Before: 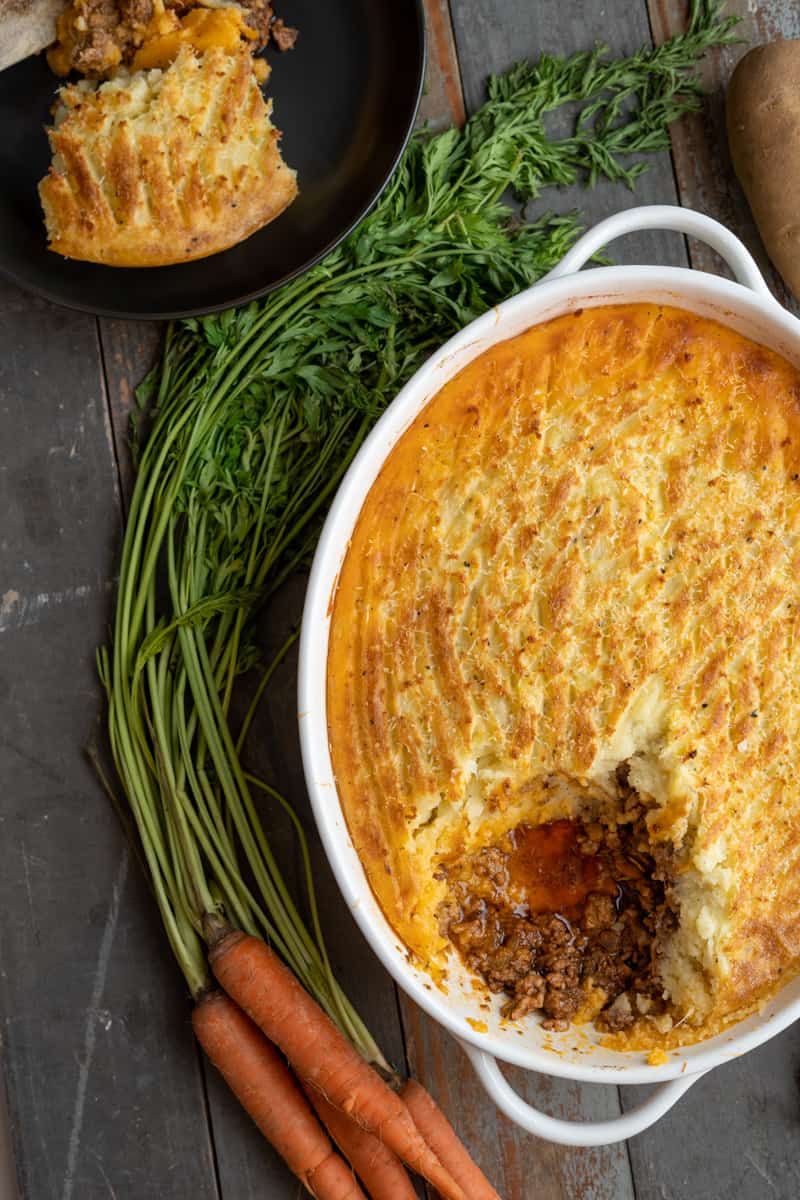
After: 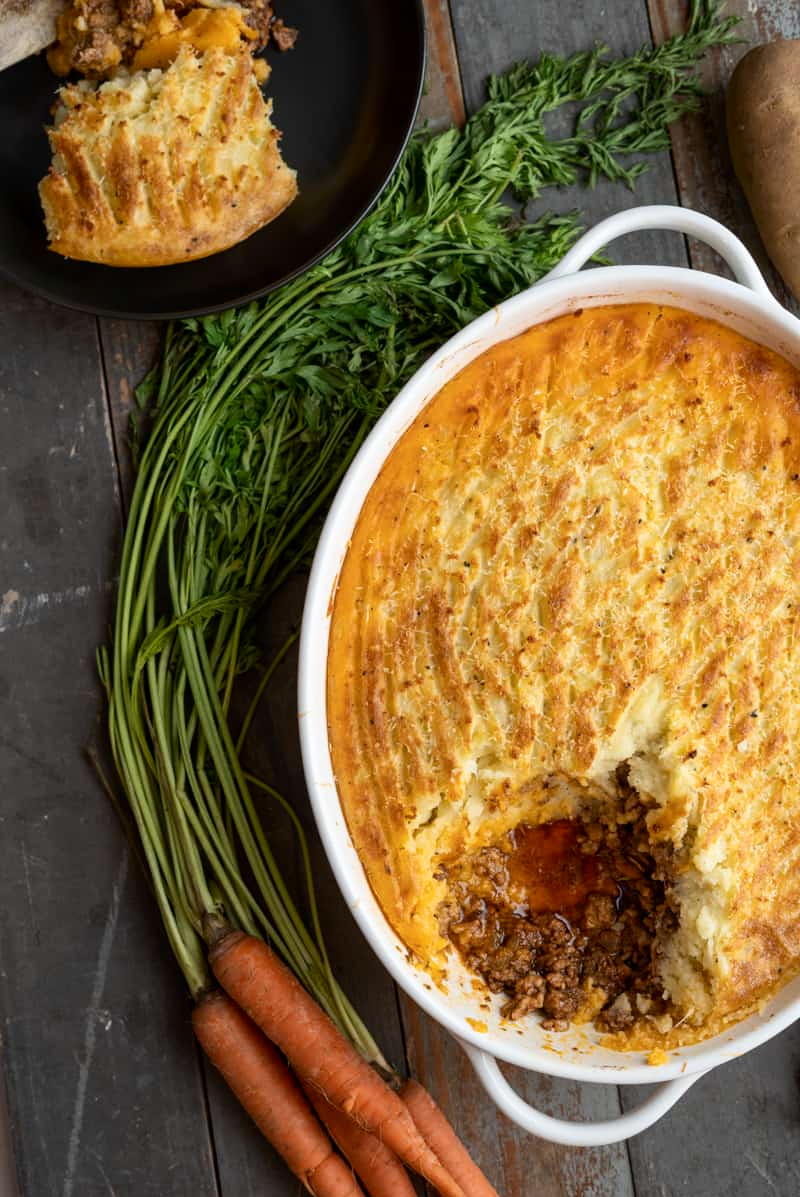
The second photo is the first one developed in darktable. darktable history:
contrast brightness saturation: contrast 0.137
crop: top 0.048%, bottom 0.176%
